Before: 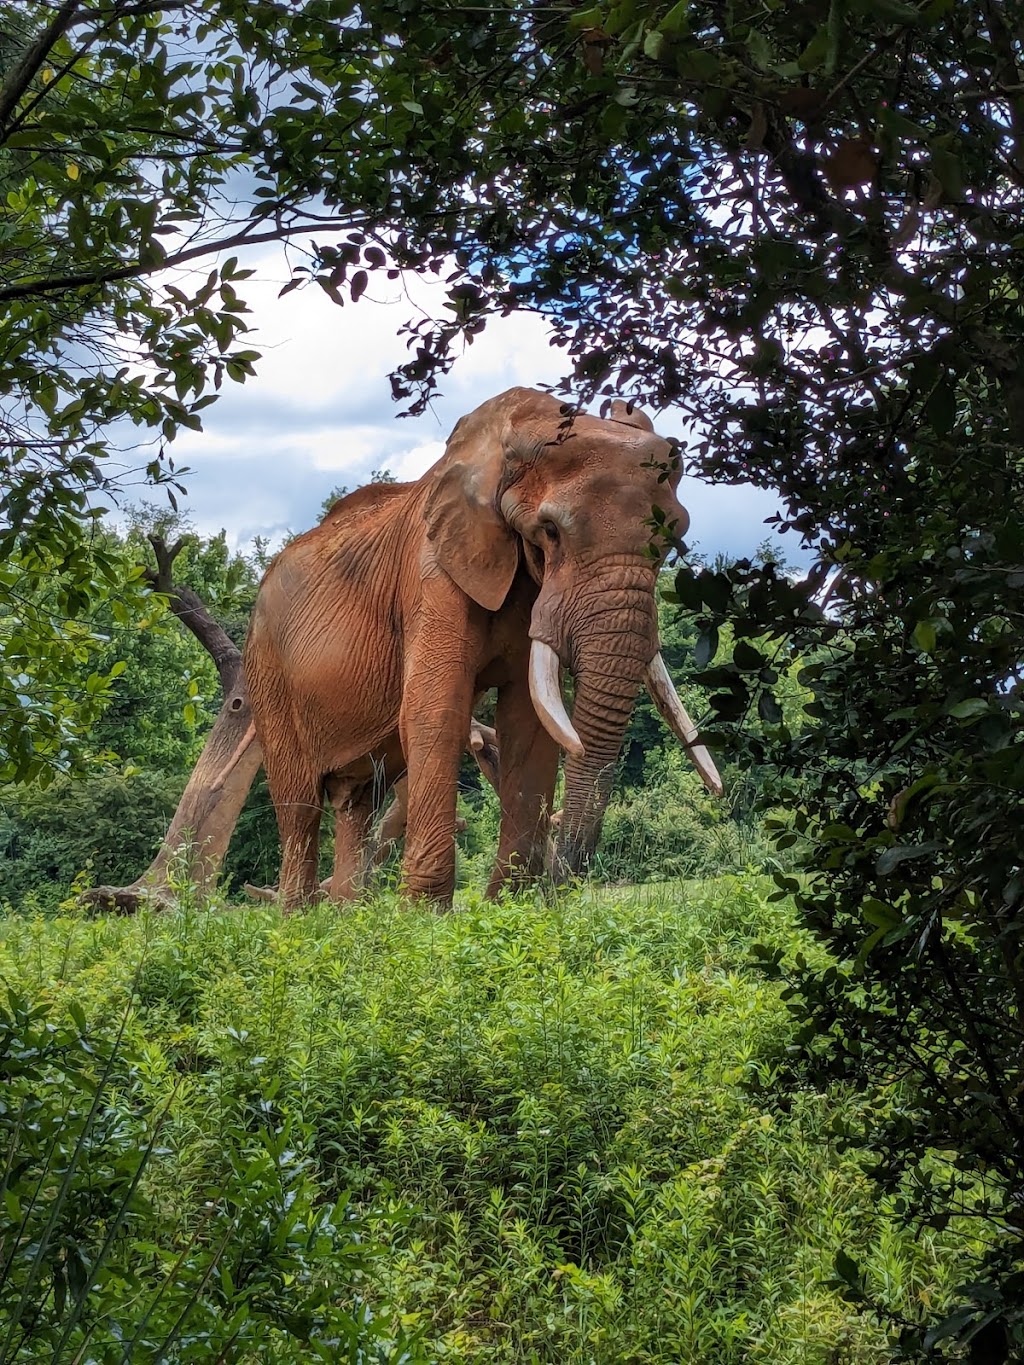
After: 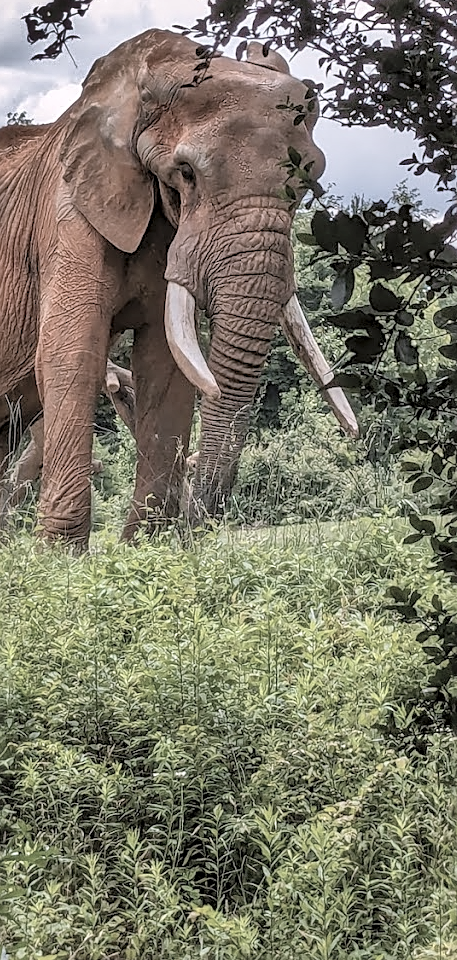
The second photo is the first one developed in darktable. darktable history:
crop: left 35.63%, top 26.242%, right 19.692%, bottom 3.412%
contrast brightness saturation: brightness 0.186, saturation -0.501
color correction: highlights a* 3, highlights b* -1.63, shadows a* -0.059, shadows b* 2.17, saturation 0.981
local contrast: on, module defaults
levels: mode automatic, levels [0.055, 0.477, 0.9]
shadows and highlights: shadows 19.19, highlights -85.1, soften with gaussian
sharpen: on, module defaults
